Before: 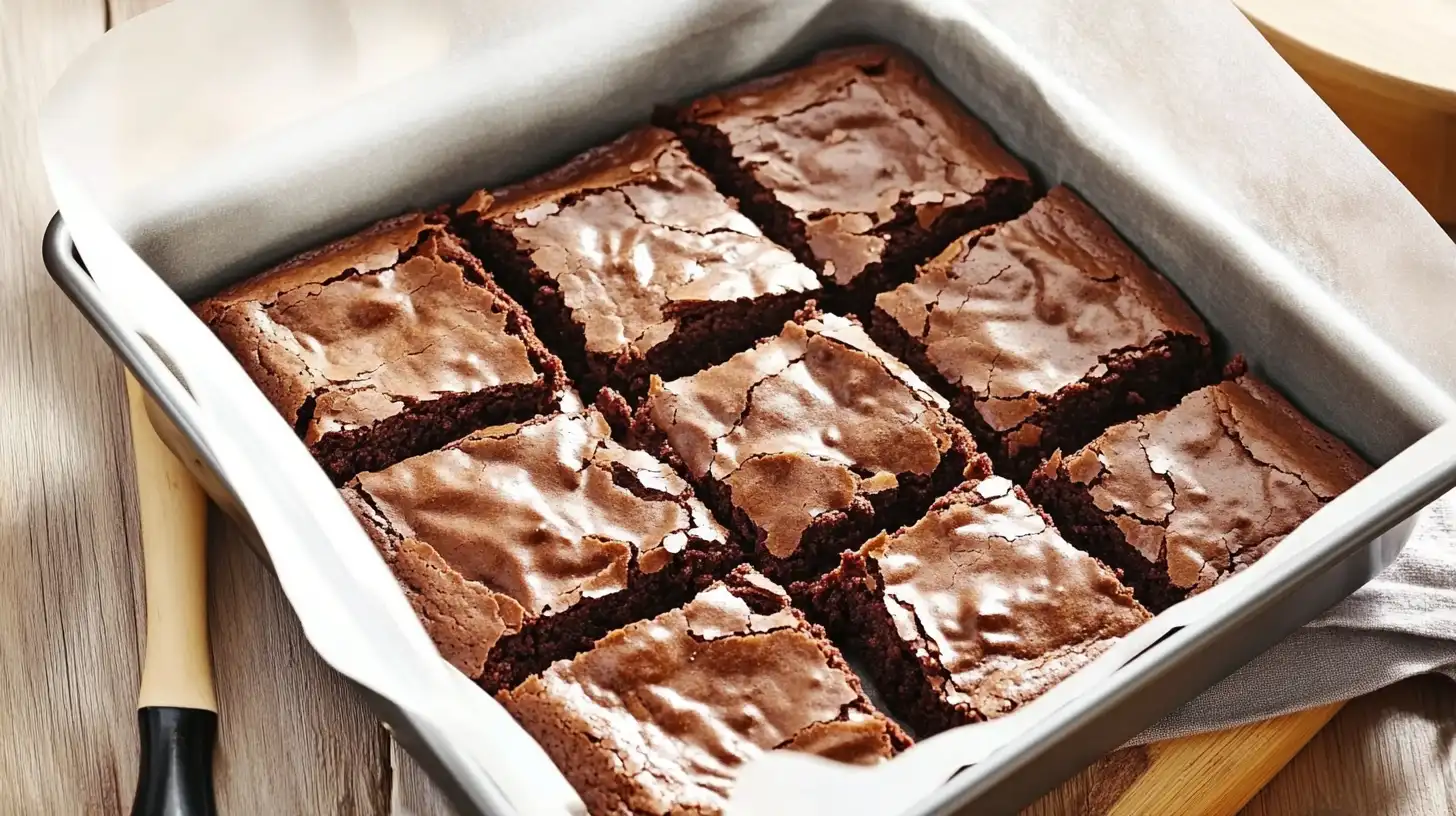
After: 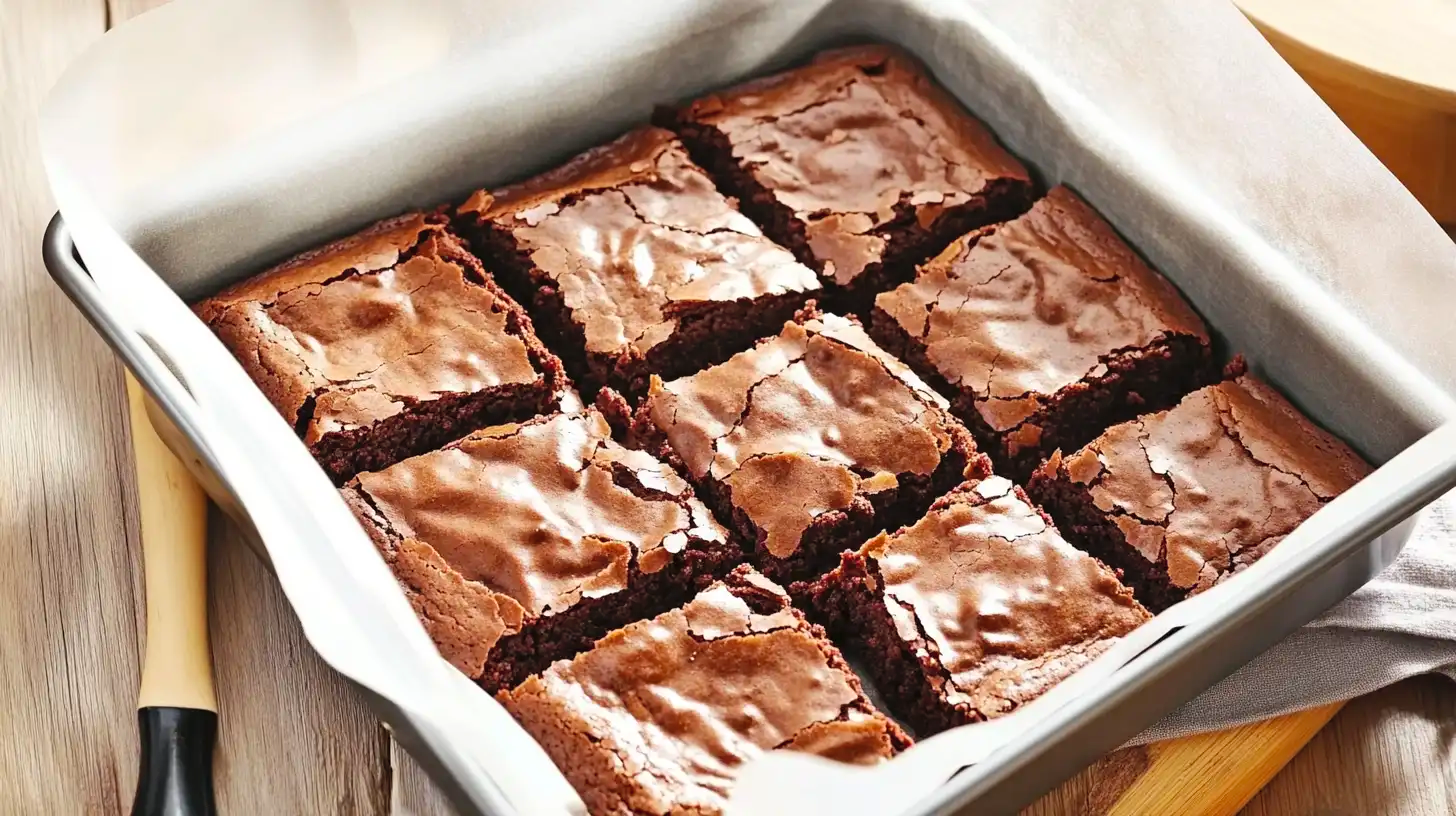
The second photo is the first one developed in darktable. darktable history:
contrast brightness saturation: brightness 0.089, saturation 0.193
